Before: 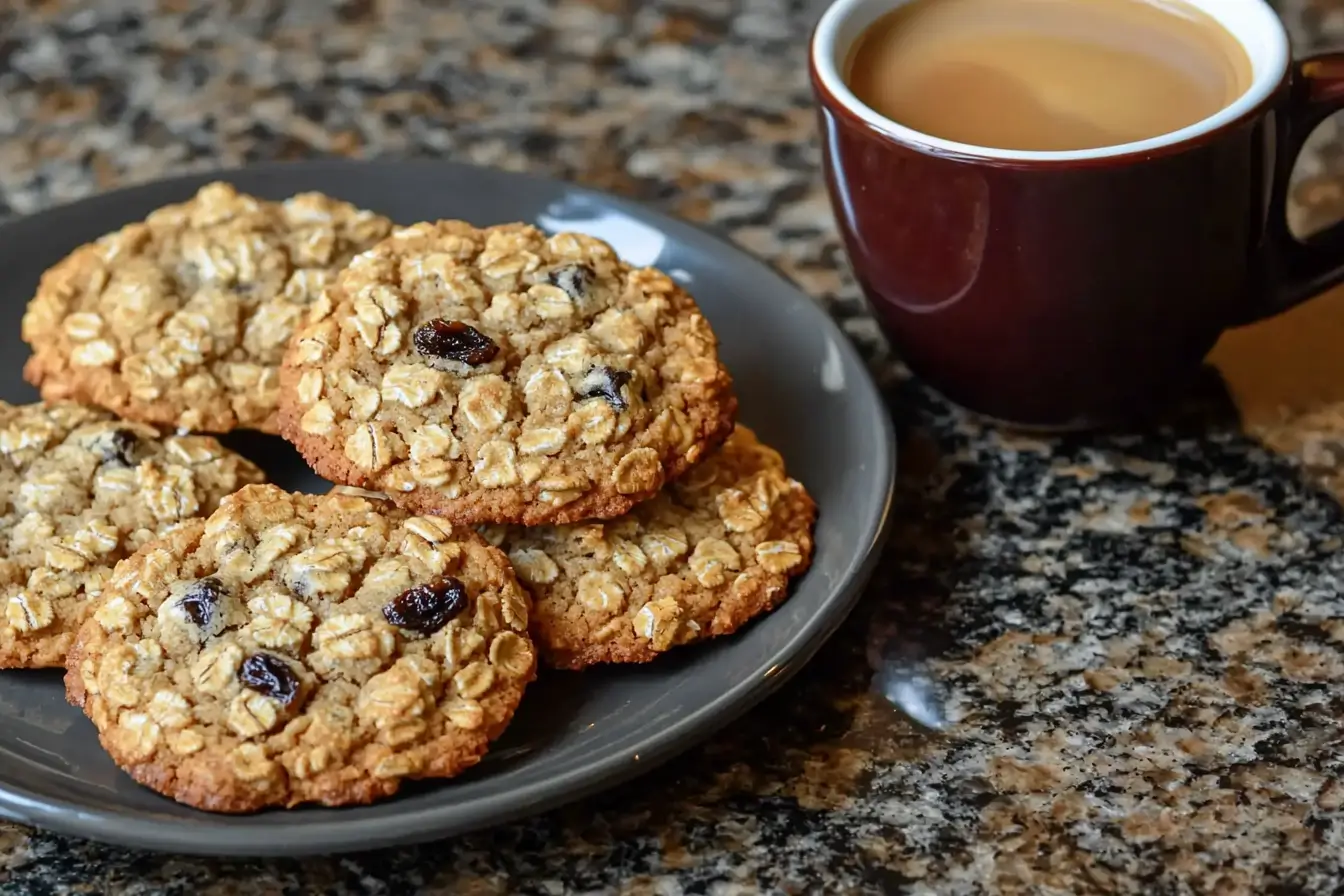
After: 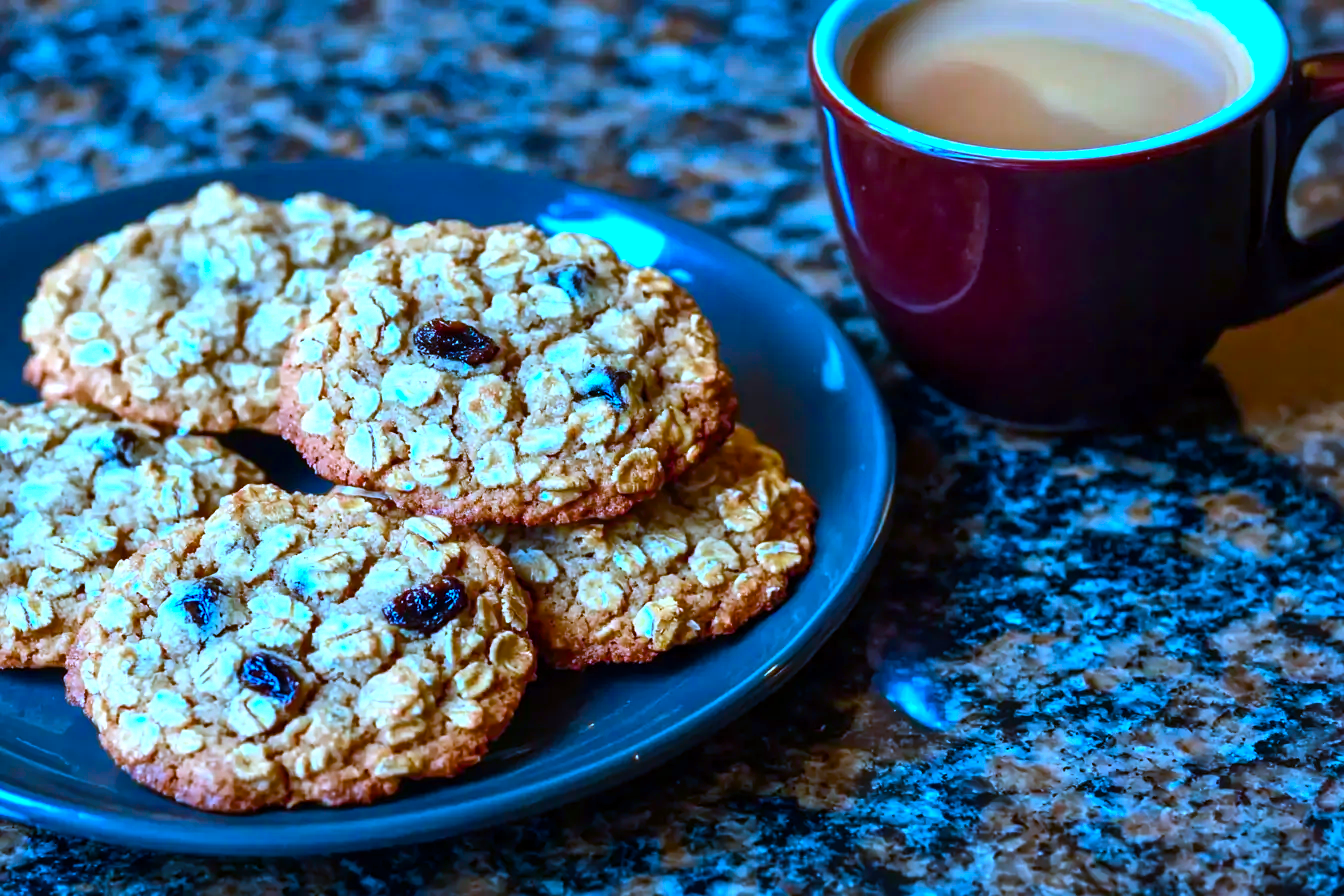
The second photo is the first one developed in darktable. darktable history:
color balance rgb: linear chroma grading › global chroma 9%, perceptual saturation grading › global saturation 36%, perceptual saturation grading › shadows 35%, perceptual brilliance grading › global brilliance 21.21%, perceptual brilliance grading › shadows -35%, global vibrance 21.21%
color calibration: illuminant as shot in camera, x 0.442, y 0.413, temperature 2903.13 K
